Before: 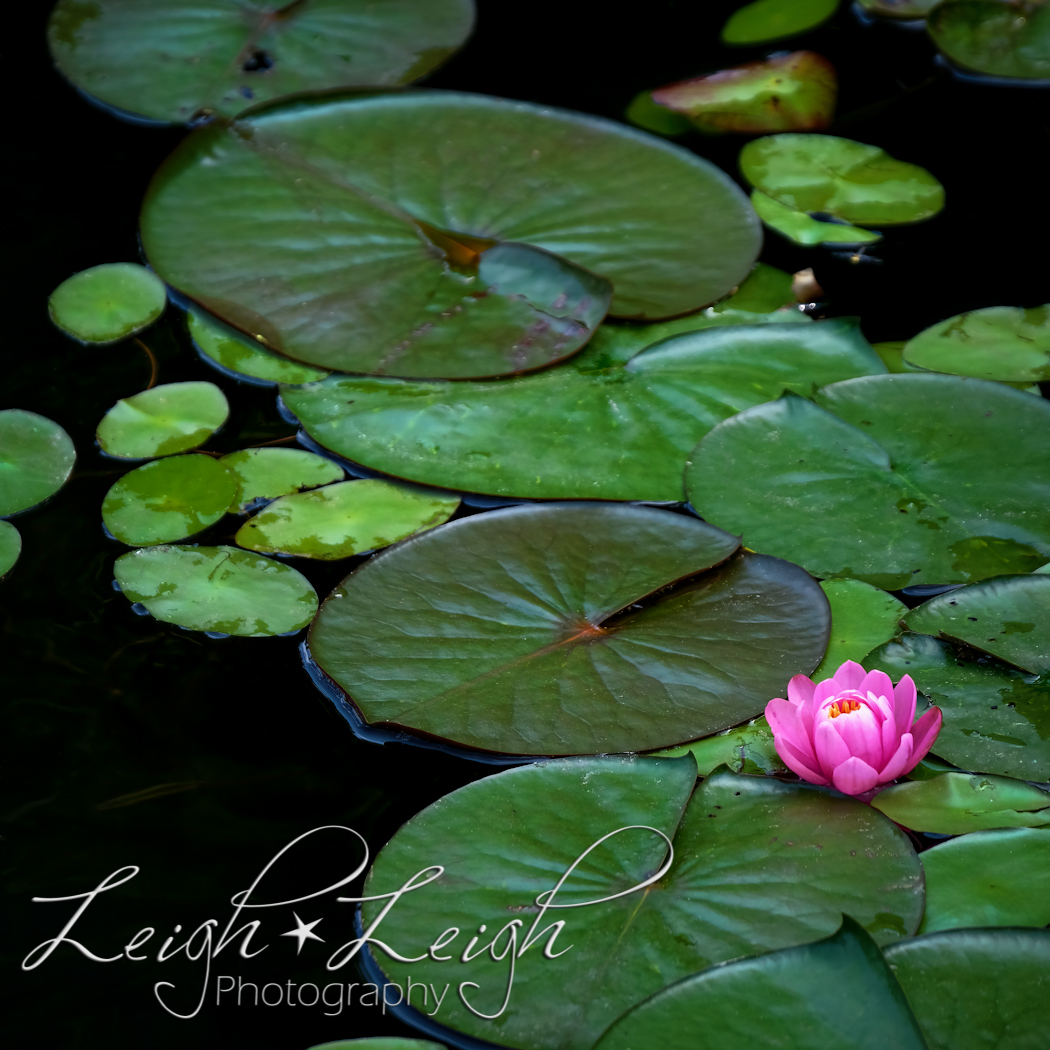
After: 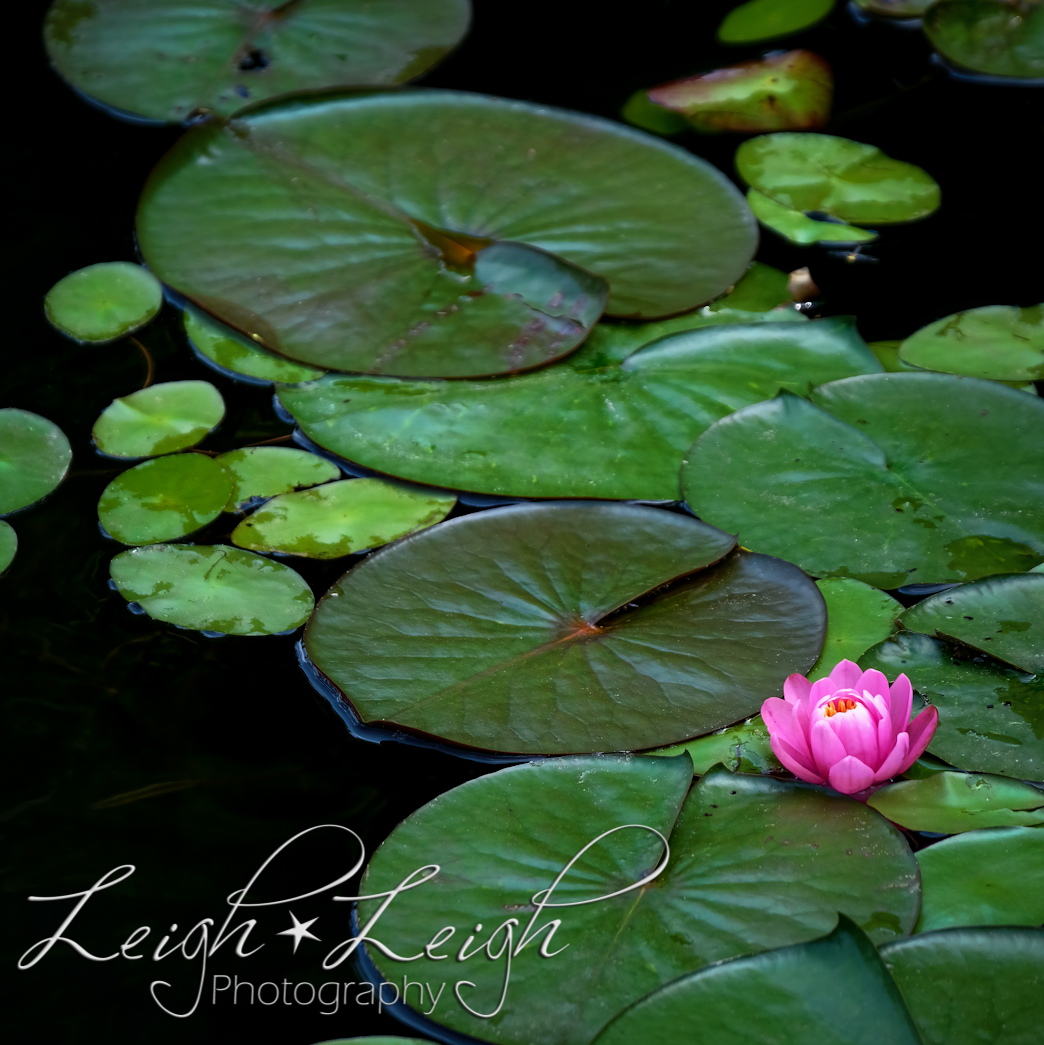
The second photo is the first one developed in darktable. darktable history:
crop and rotate: left 0.552%, top 0.144%, bottom 0.284%
